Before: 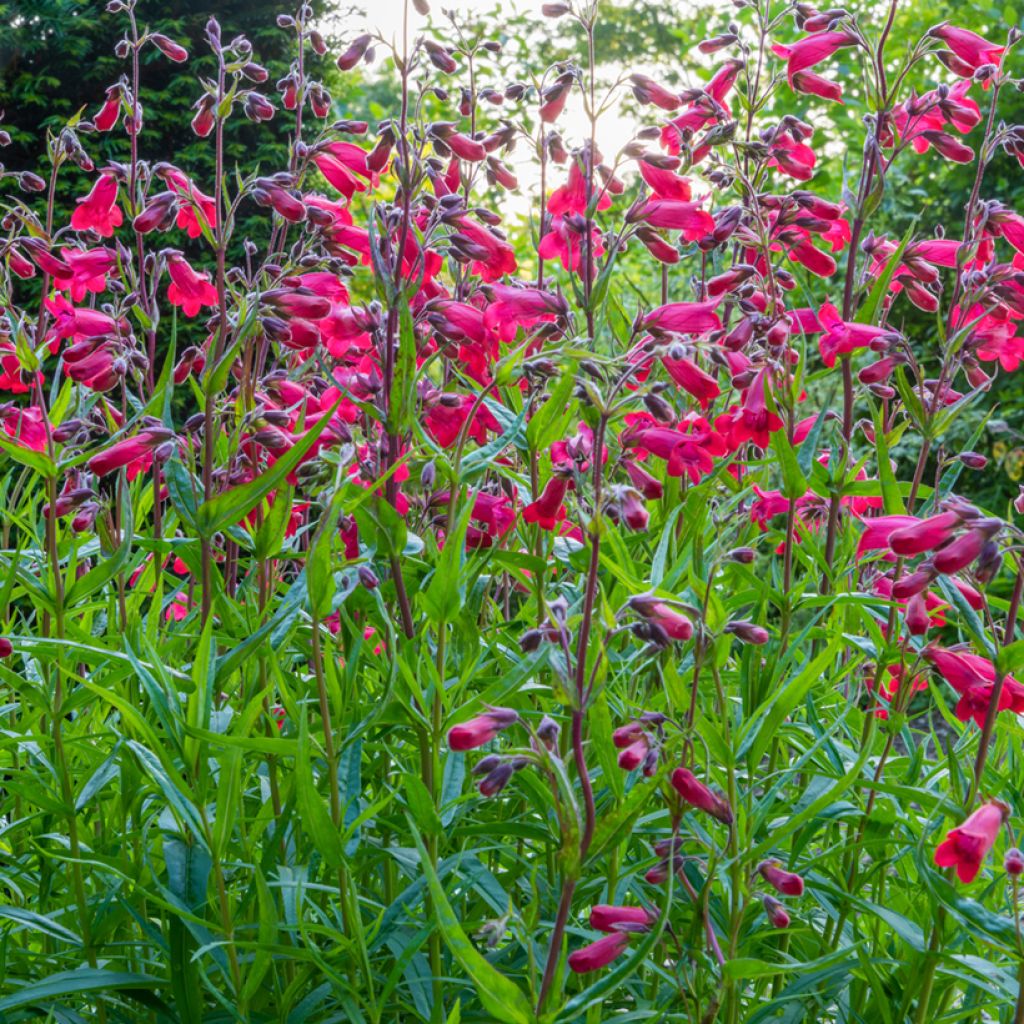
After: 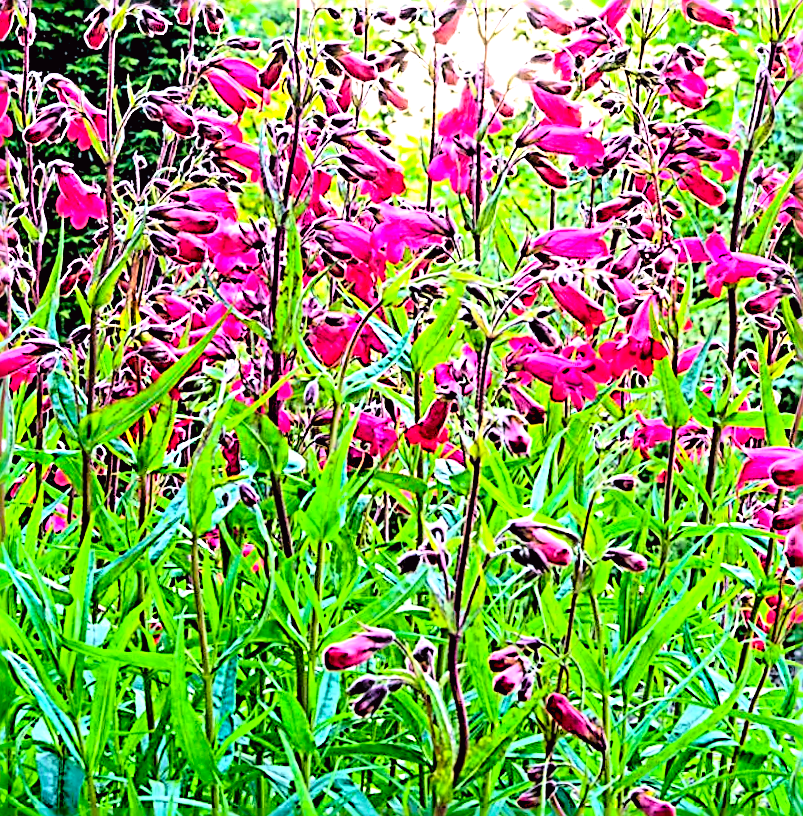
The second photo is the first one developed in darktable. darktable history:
rotate and perspective: rotation 1.57°, crop left 0.018, crop right 0.982, crop top 0.039, crop bottom 0.961
rgb levels: levels [[0.034, 0.472, 0.904], [0, 0.5, 1], [0, 0.5, 1]]
crop: left 11.225%, top 5.381%, right 9.565%, bottom 10.314%
sharpen: radius 3.158, amount 1.731
exposure: black level correction 0, exposure 1.125 EV, compensate exposure bias true, compensate highlight preservation false
color balance rgb: shadows lift › chroma 2%, shadows lift › hue 217.2°, power › chroma 0.25%, power › hue 60°, highlights gain › chroma 1.5%, highlights gain › hue 309.6°, global offset › luminance -0.5%, perceptual saturation grading › global saturation 15%, global vibrance 20%
tone curve: curves: ch0 [(0, 0.011) (0.053, 0.026) (0.174, 0.115) (0.398, 0.444) (0.673, 0.775) (0.829, 0.906) (0.991, 0.981)]; ch1 [(0, 0) (0.276, 0.206) (0.409, 0.383) (0.473, 0.458) (0.492, 0.501) (0.512, 0.513) (0.54, 0.543) (0.585, 0.617) (0.659, 0.686) (0.78, 0.8) (1, 1)]; ch2 [(0, 0) (0.438, 0.449) (0.473, 0.469) (0.503, 0.5) (0.523, 0.534) (0.562, 0.594) (0.612, 0.635) (0.695, 0.713) (1, 1)], color space Lab, independent channels, preserve colors none
